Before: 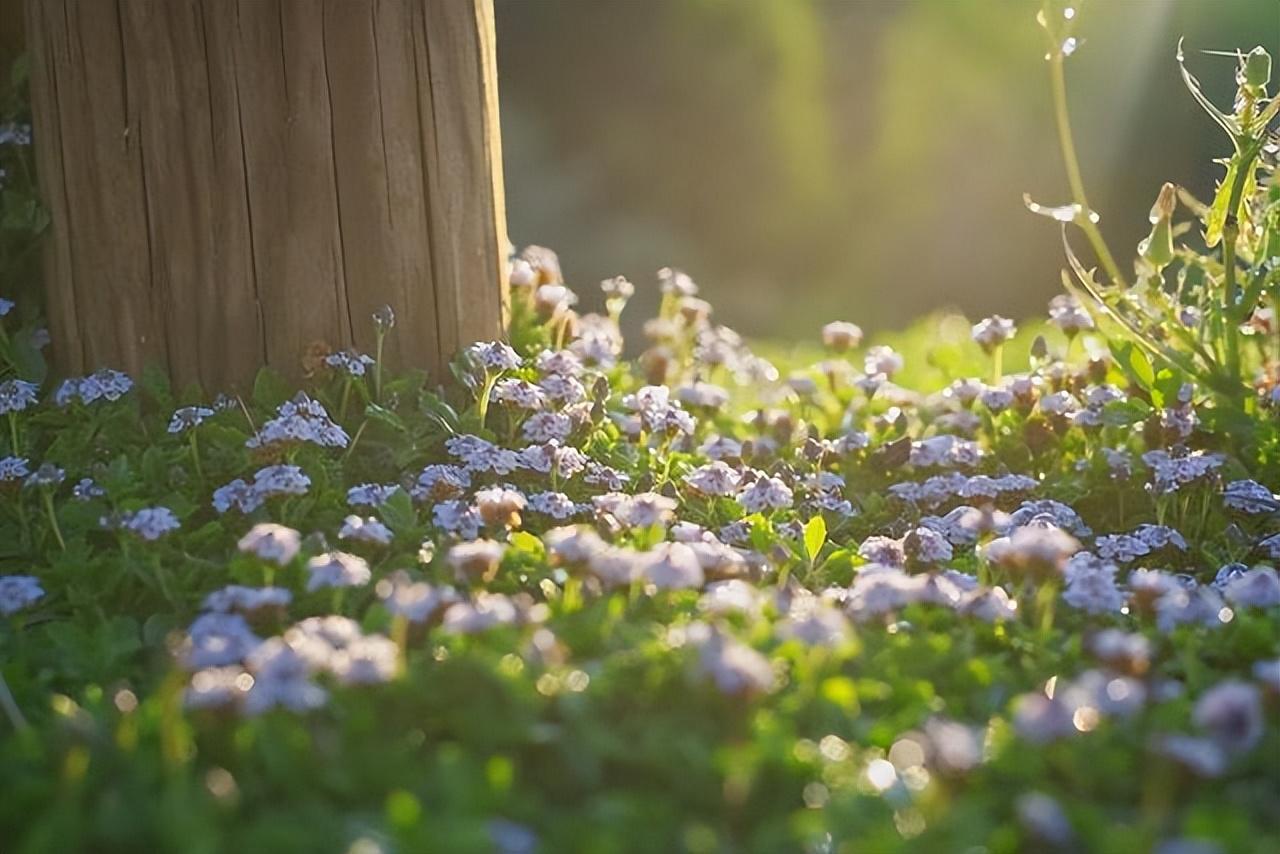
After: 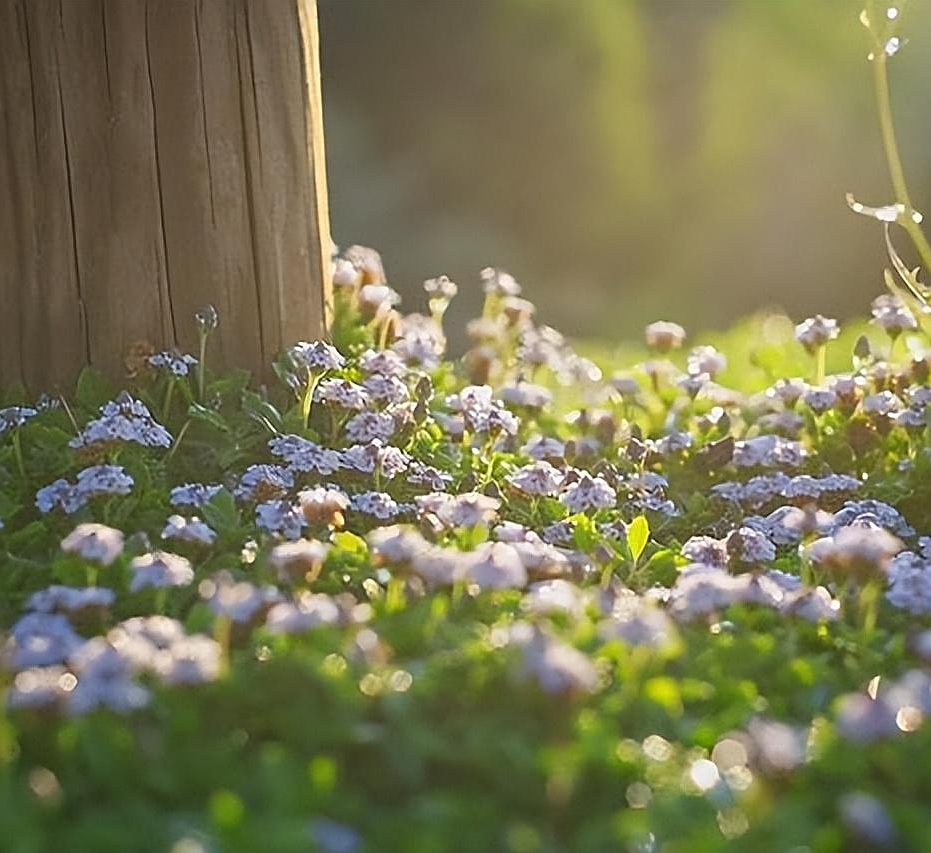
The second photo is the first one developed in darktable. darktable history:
crop: left 13.851%, right 13.358%
sharpen: on, module defaults
